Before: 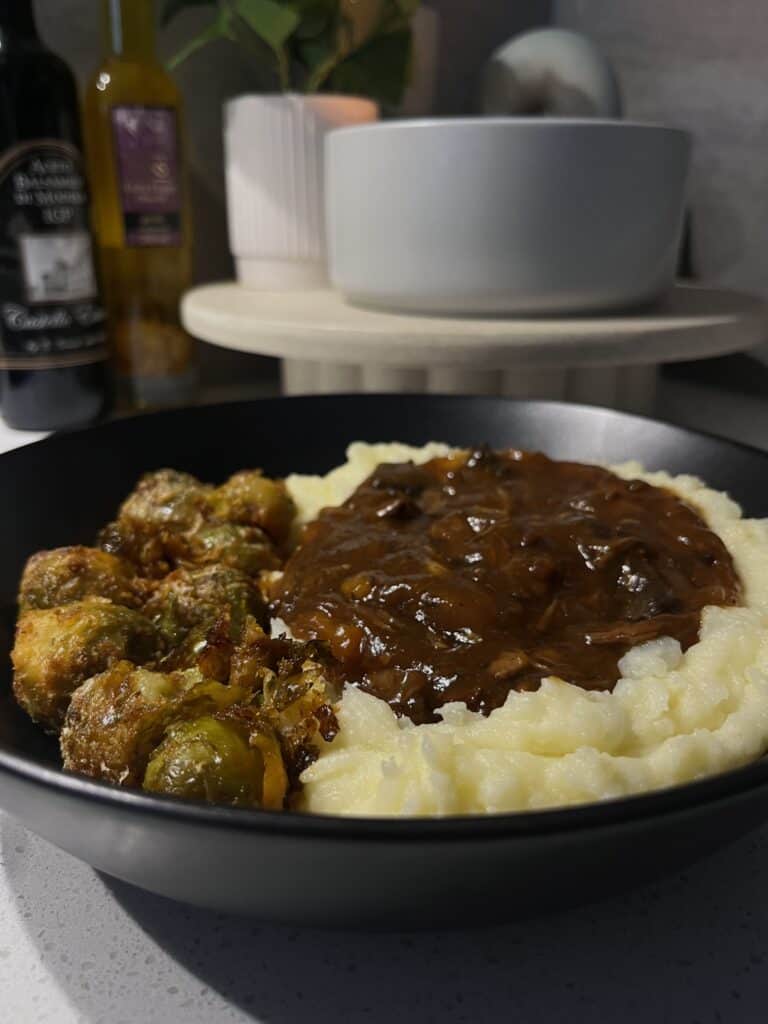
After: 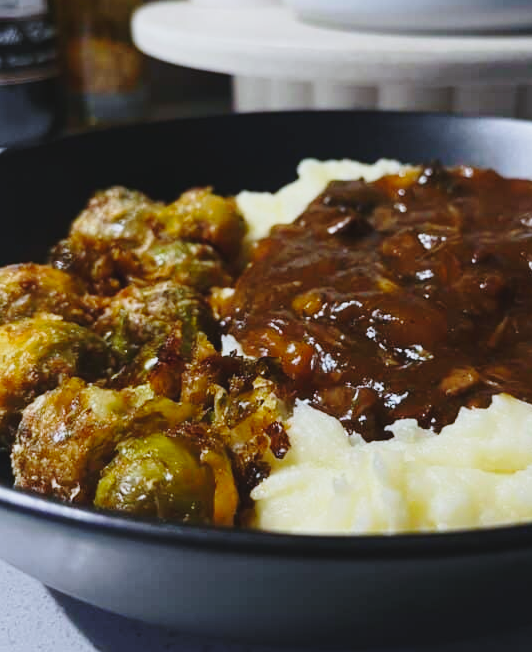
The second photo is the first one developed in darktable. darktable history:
white balance: red 0.948, green 1.02, blue 1.176
base curve: curves: ch0 [(0, 0) (0.028, 0.03) (0.121, 0.232) (0.46, 0.748) (0.859, 0.968) (1, 1)], preserve colors none
crop: left 6.488%, top 27.668%, right 24.183%, bottom 8.656%
contrast brightness saturation: contrast -0.1, saturation -0.1
